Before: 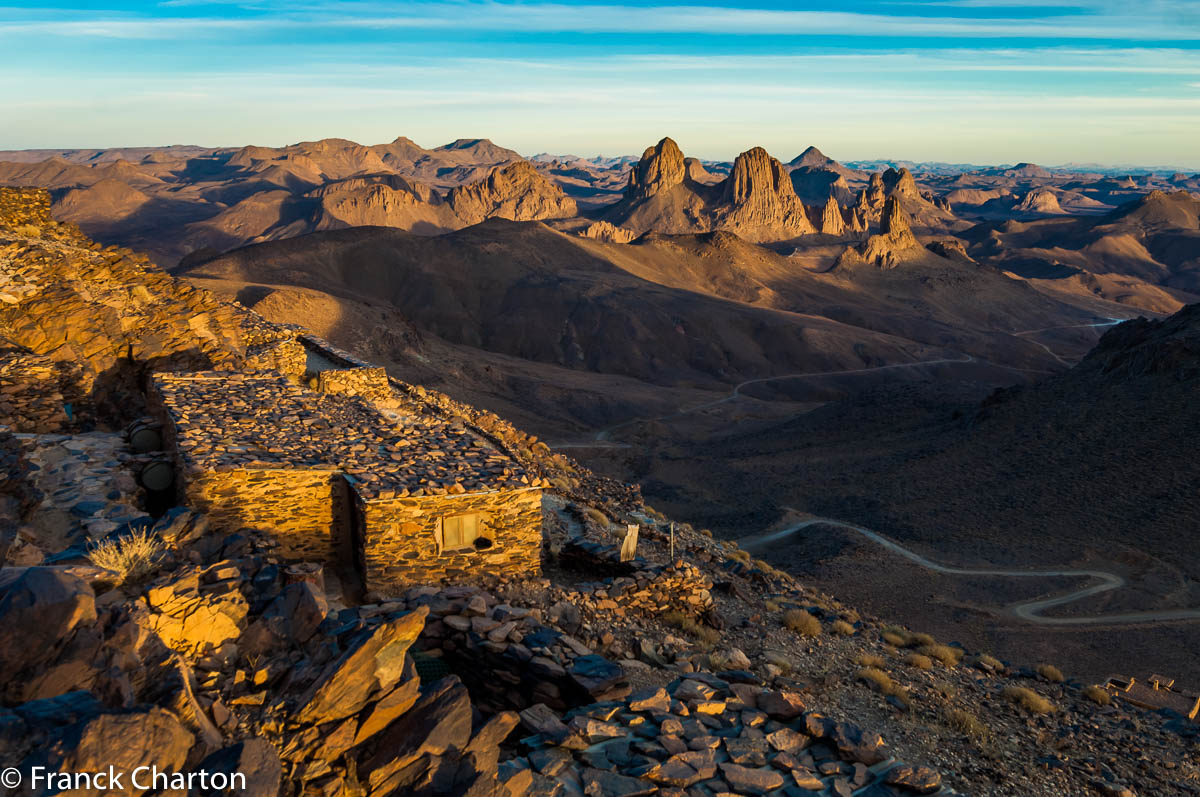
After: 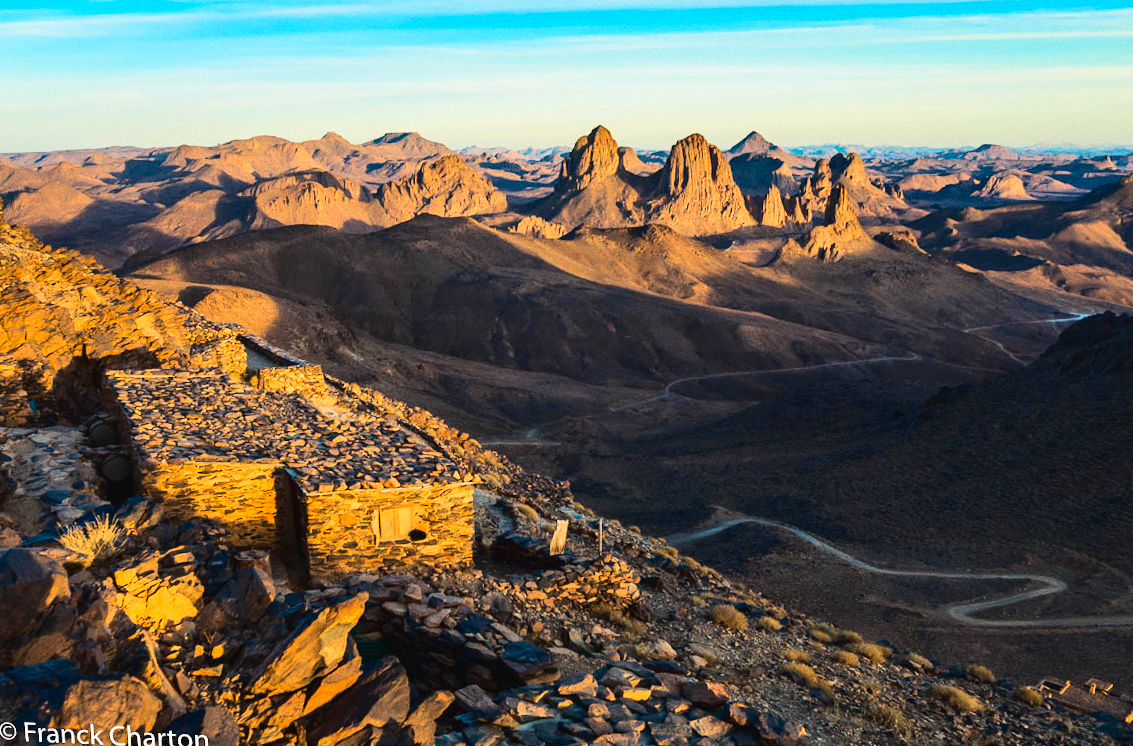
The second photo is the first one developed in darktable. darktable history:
rotate and perspective: rotation 0.062°, lens shift (vertical) 0.115, lens shift (horizontal) -0.133, crop left 0.047, crop right 0.94, crop top 0.061, crop bottom 0.94
tone curve: curves: ch0 [(0, 0.026) (0.146, 0.158) (0.272, 0.34) (0.453, 0.627) (0.687, 0.829) (1, 1)], color space Lab, linked channels, preserve colors none
grain: coarseness 0.09 ISO
